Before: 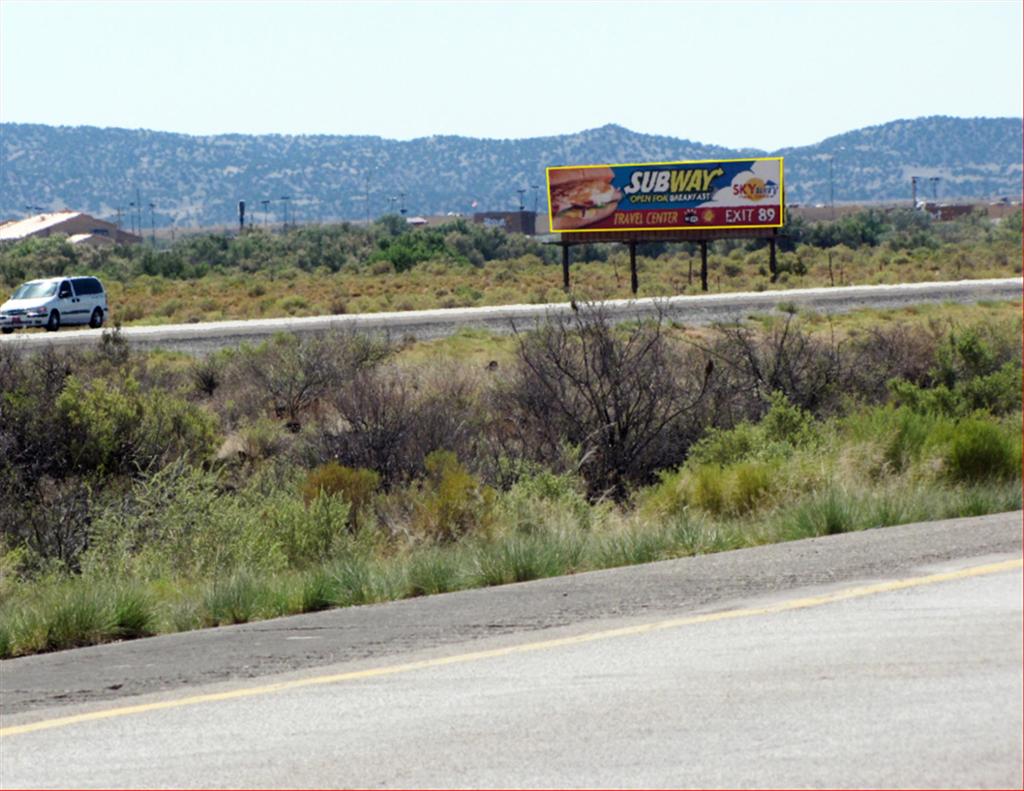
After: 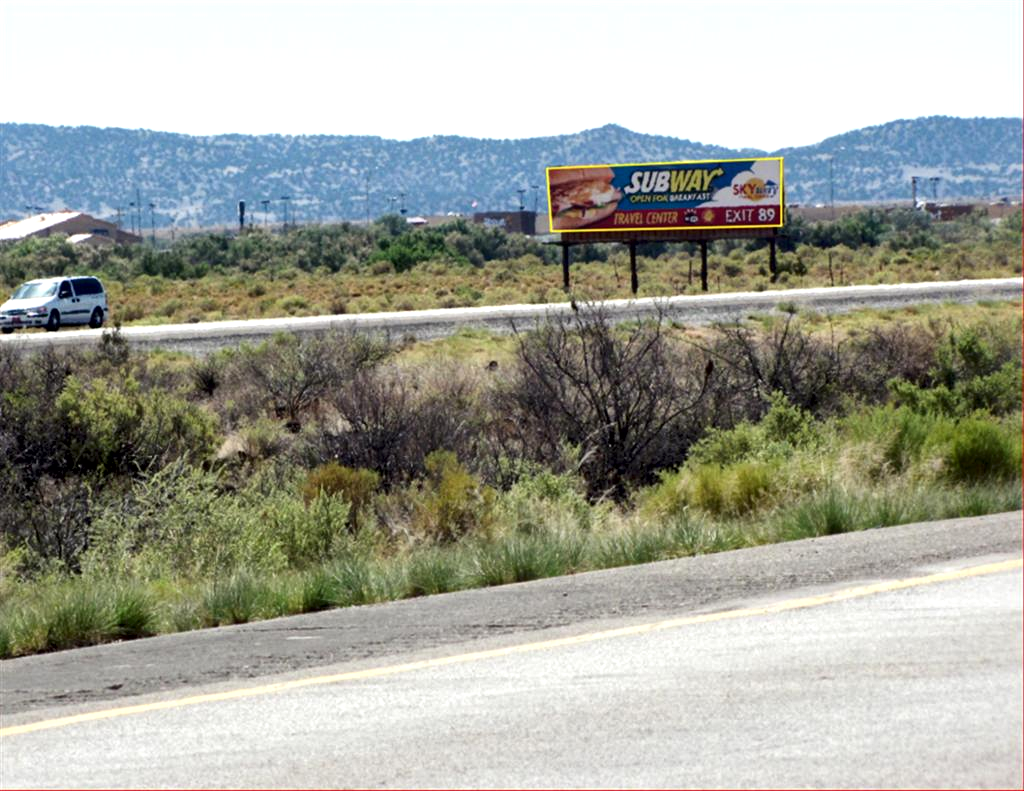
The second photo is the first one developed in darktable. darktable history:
local contrast: mode bilateral grid, contrast 25, coarseness 47, detail 151%, midtone range 0.2
exposure: exposure 0.217 EV, compensate highlight preservation false
tone equalizer: on, module defaults
